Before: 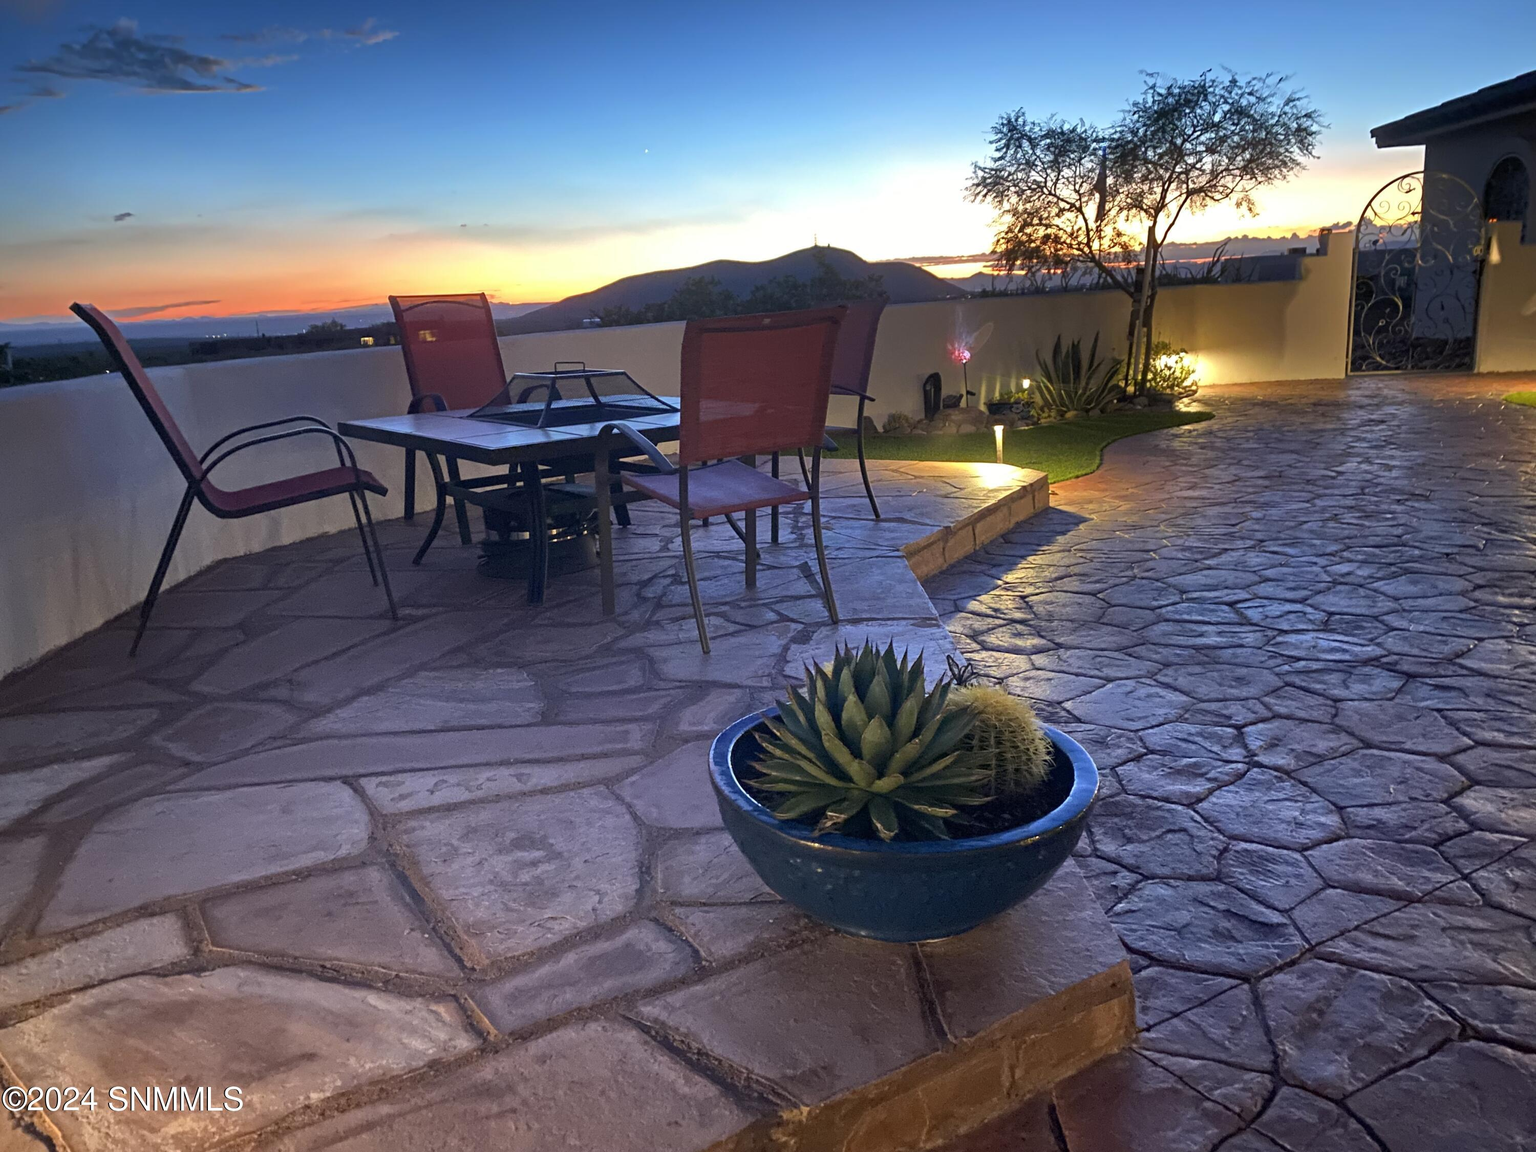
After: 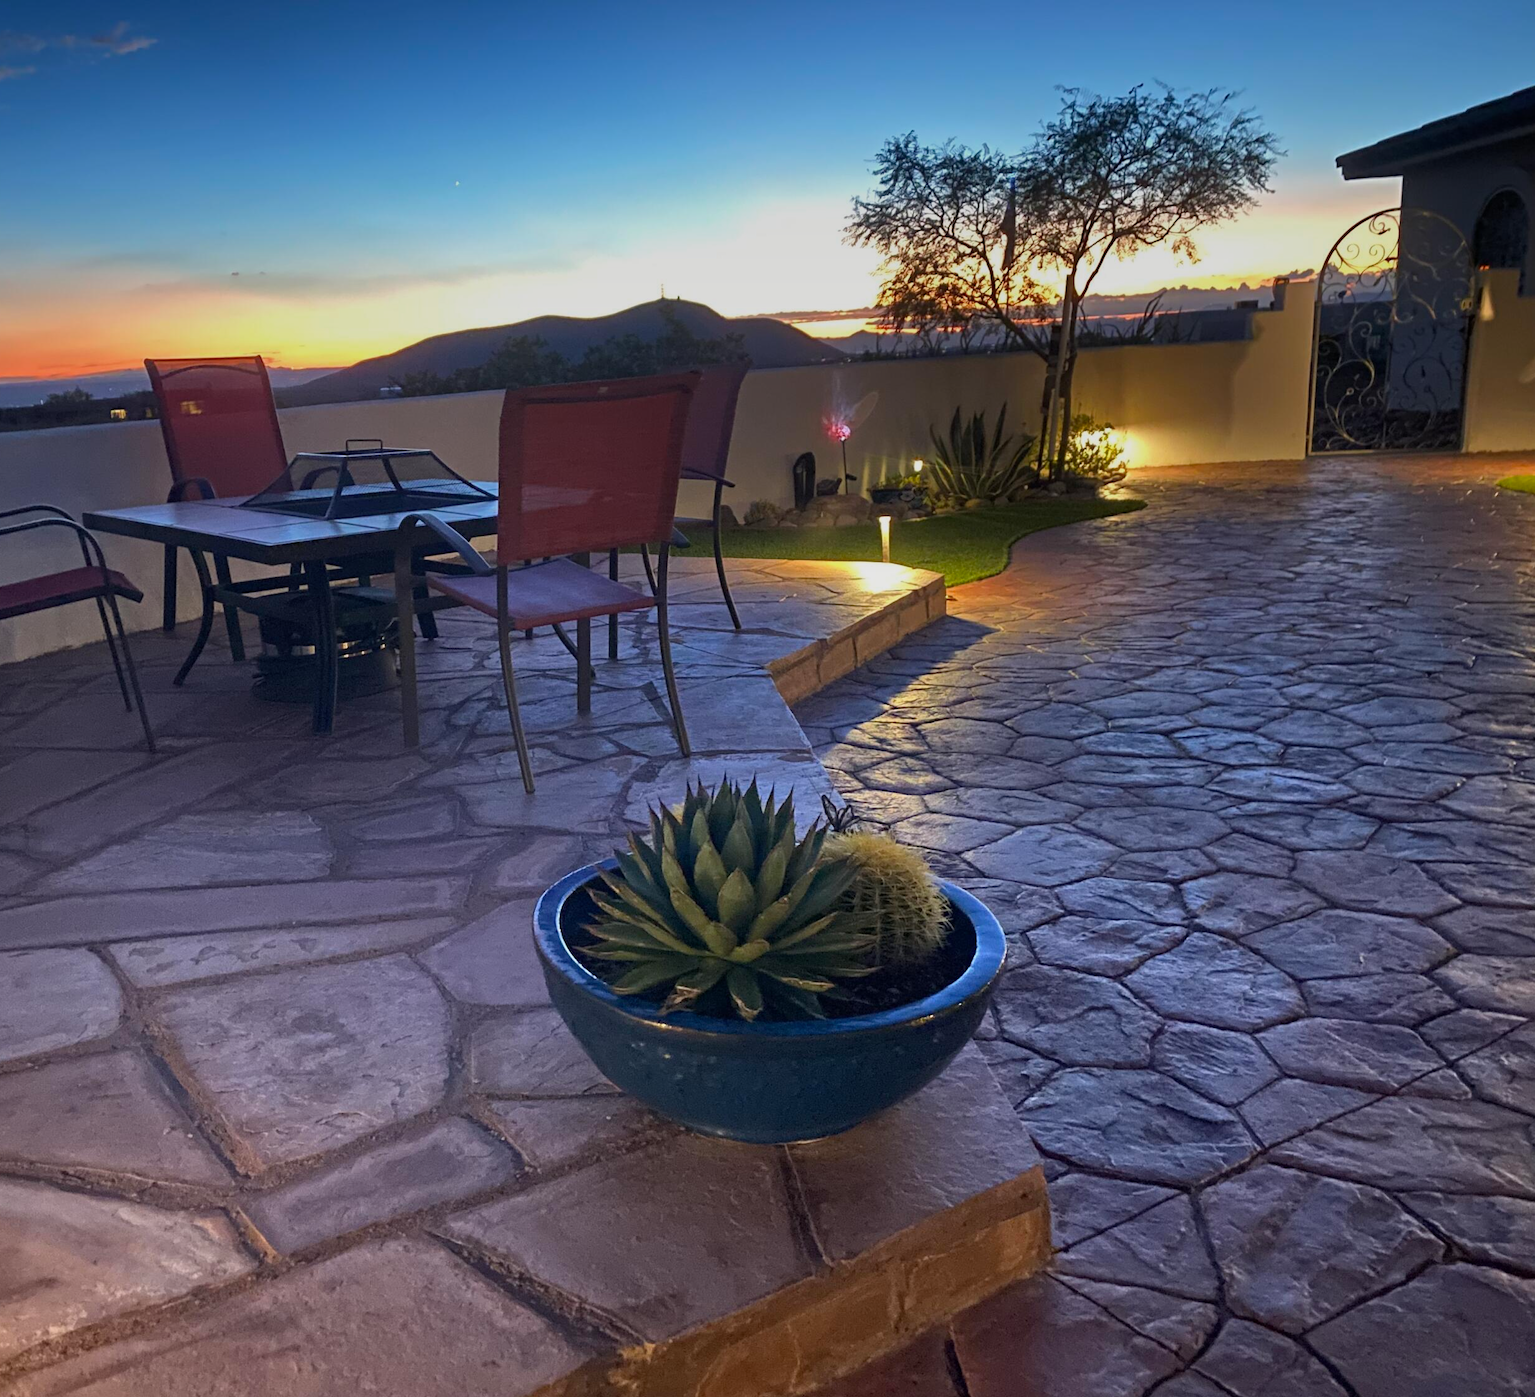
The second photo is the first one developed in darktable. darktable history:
graduated density: on, module defaults
crop: left 17.582%, bottom 0.031%
